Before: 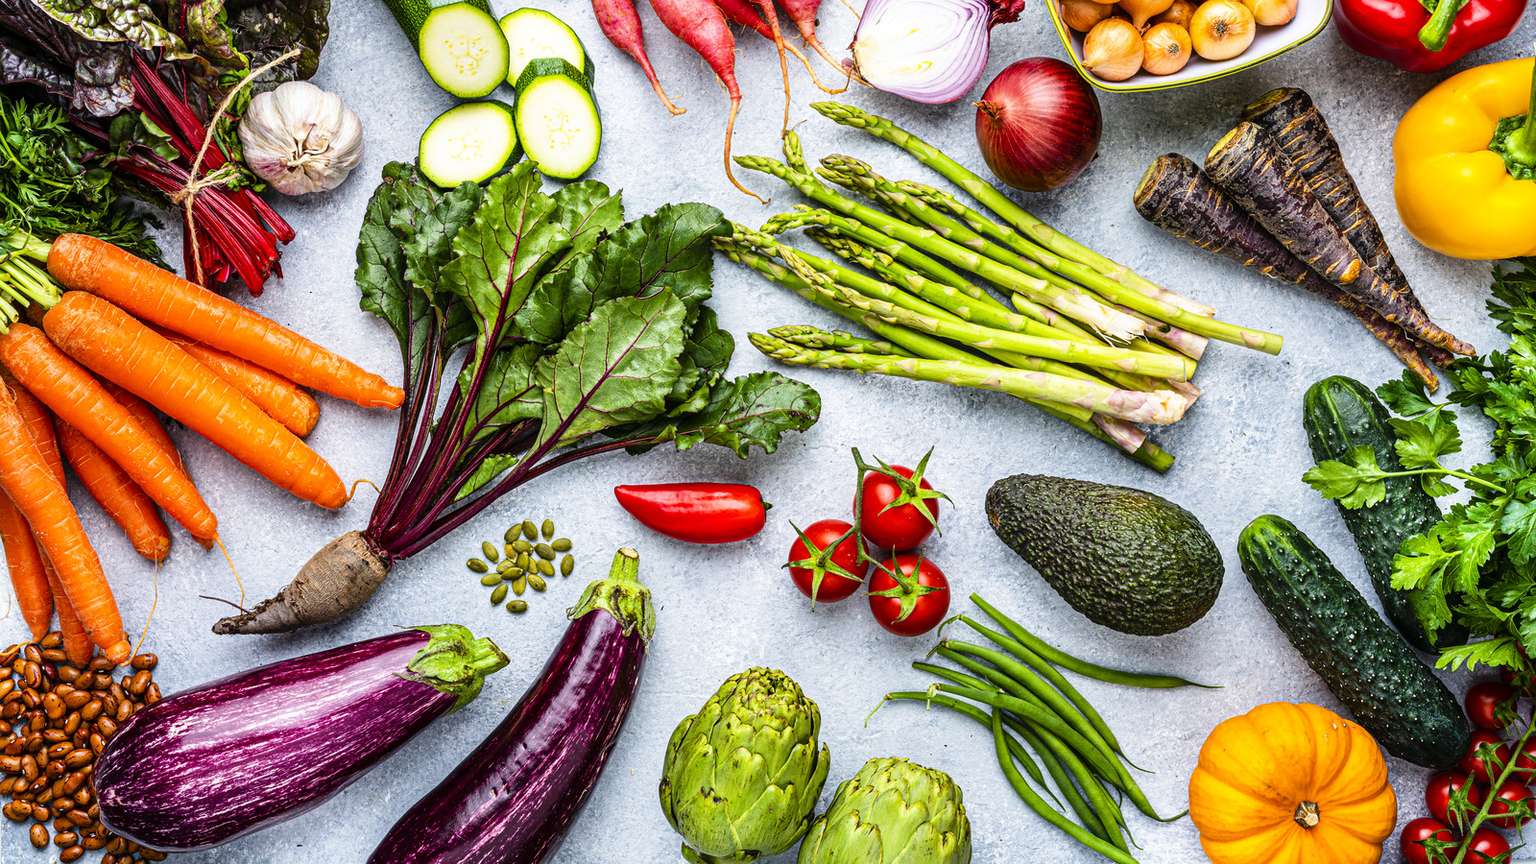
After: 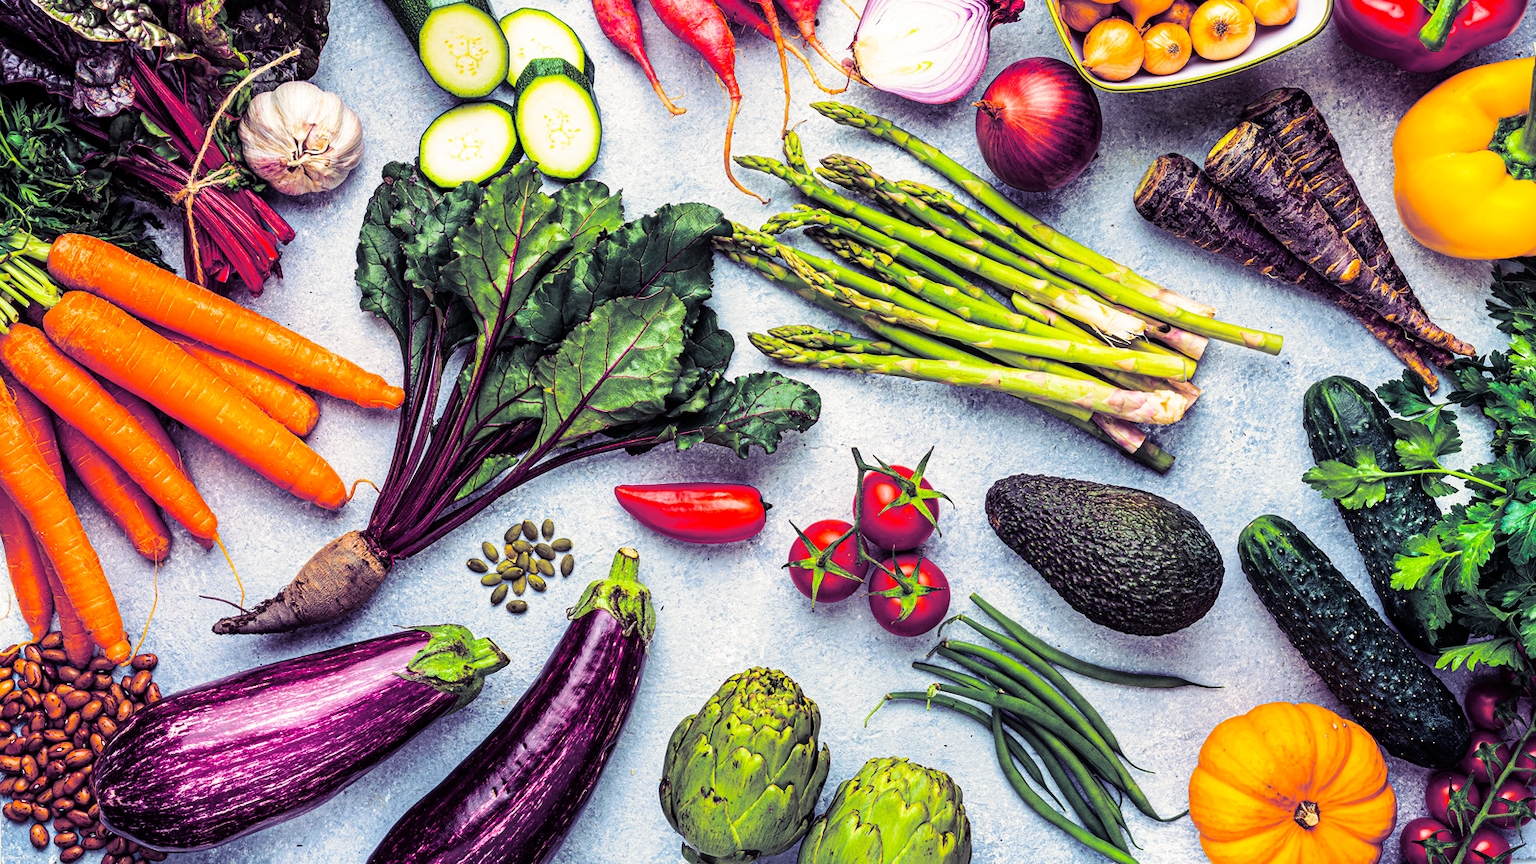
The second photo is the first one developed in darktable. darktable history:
split-toning: shadows › hue 255.6°, shadows › saturation 0.66, highlights › hue 43.2°, highlights › saturation 0.68, balance -50.1
color balance rgb: perceptual saturation grading › global saturation 20%, global vibrance 20%
